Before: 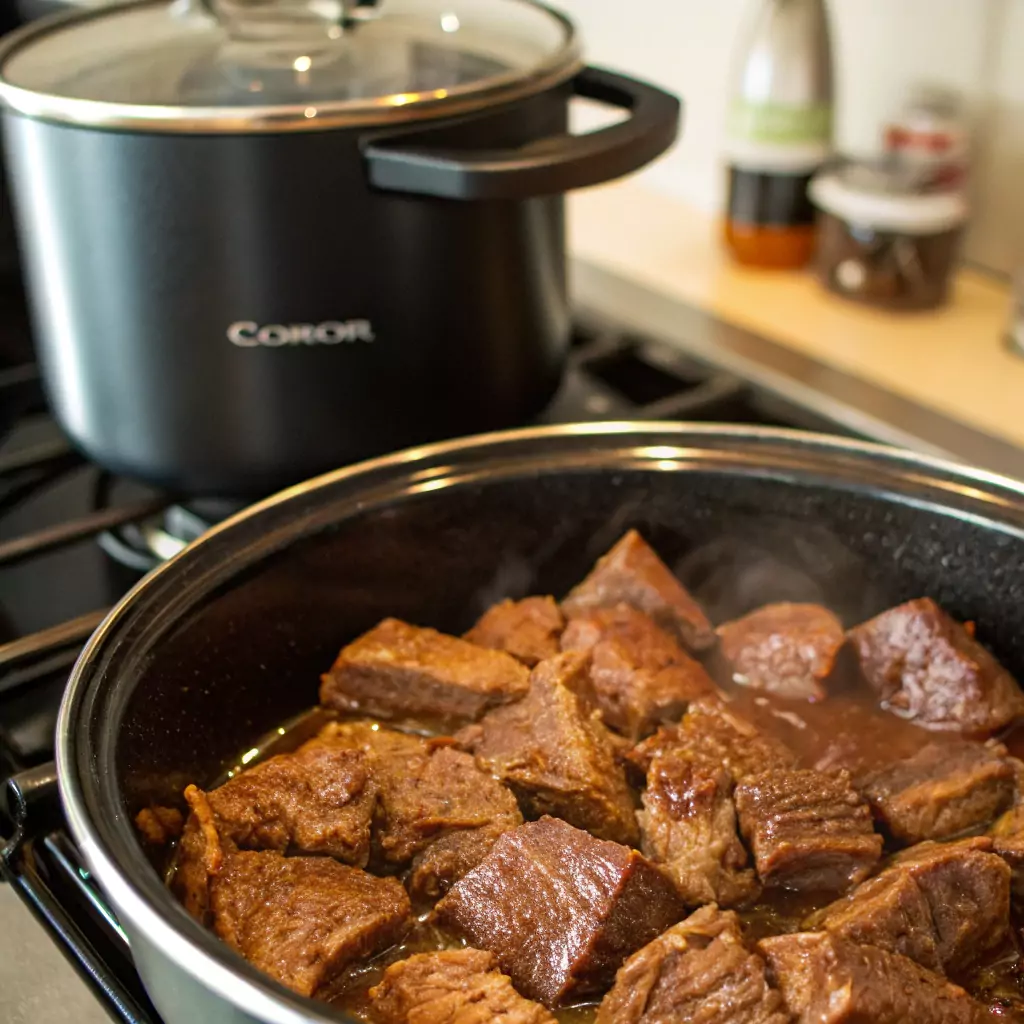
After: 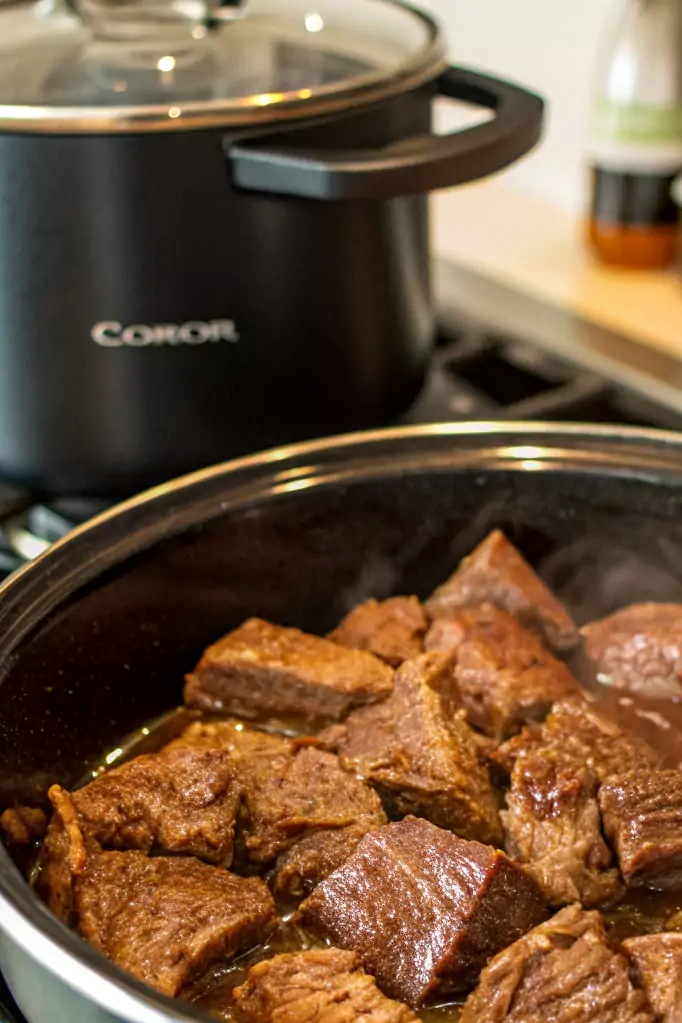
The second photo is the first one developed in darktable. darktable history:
local contrast: on, module defaults
crop and rotate: left 13.361%, right 19.987%
